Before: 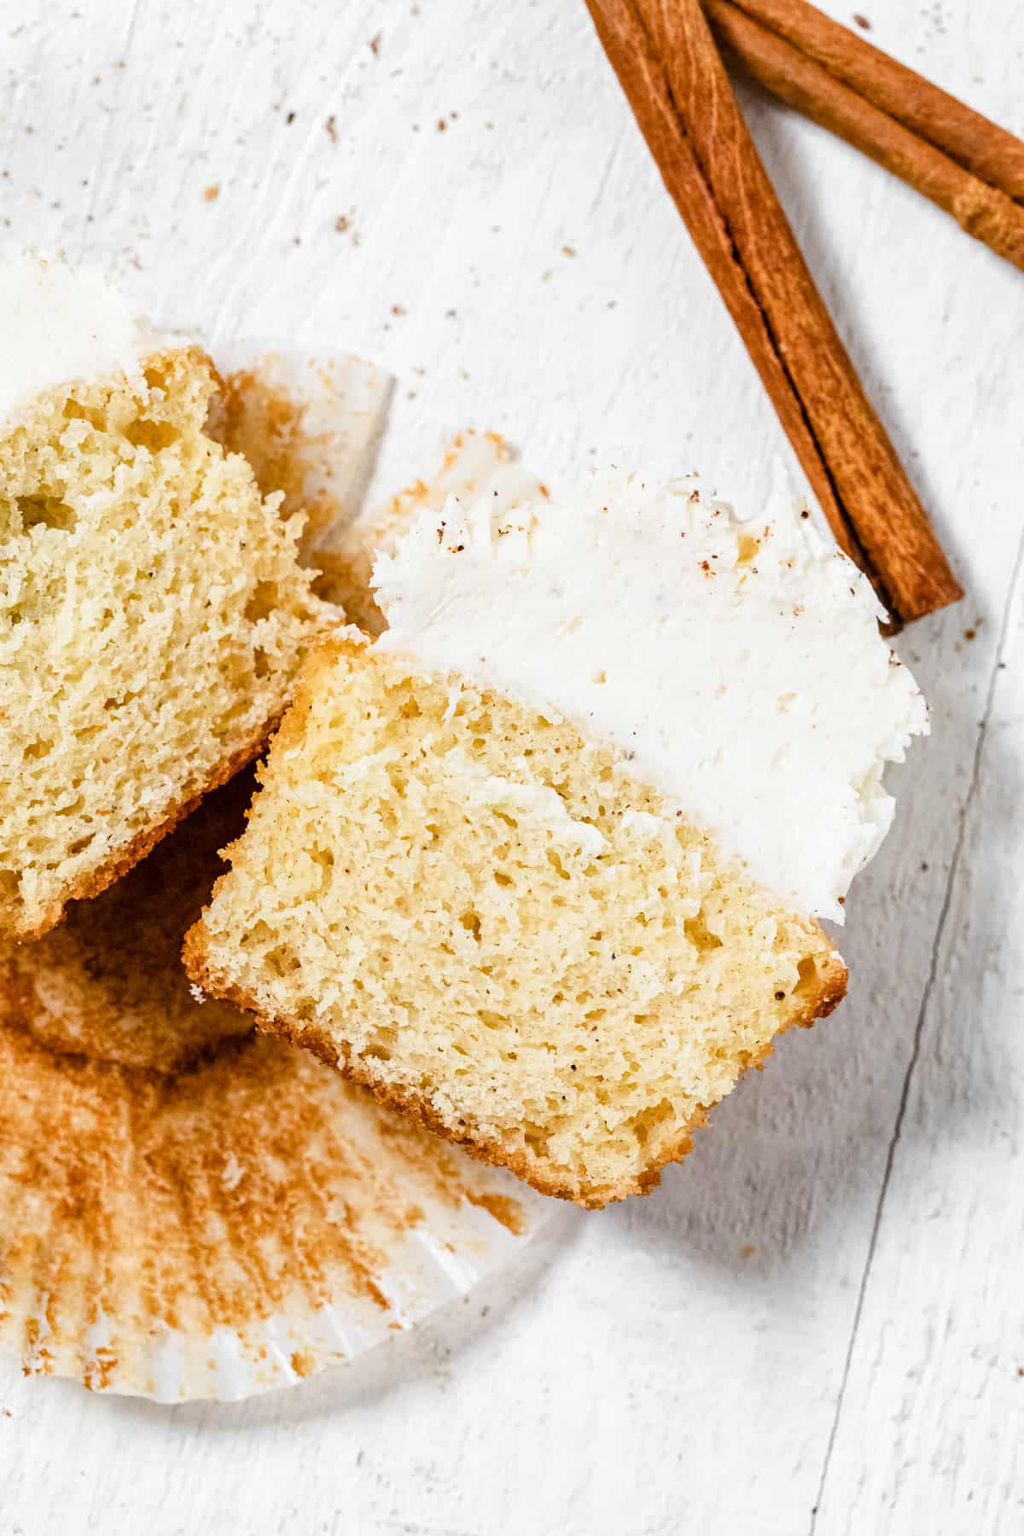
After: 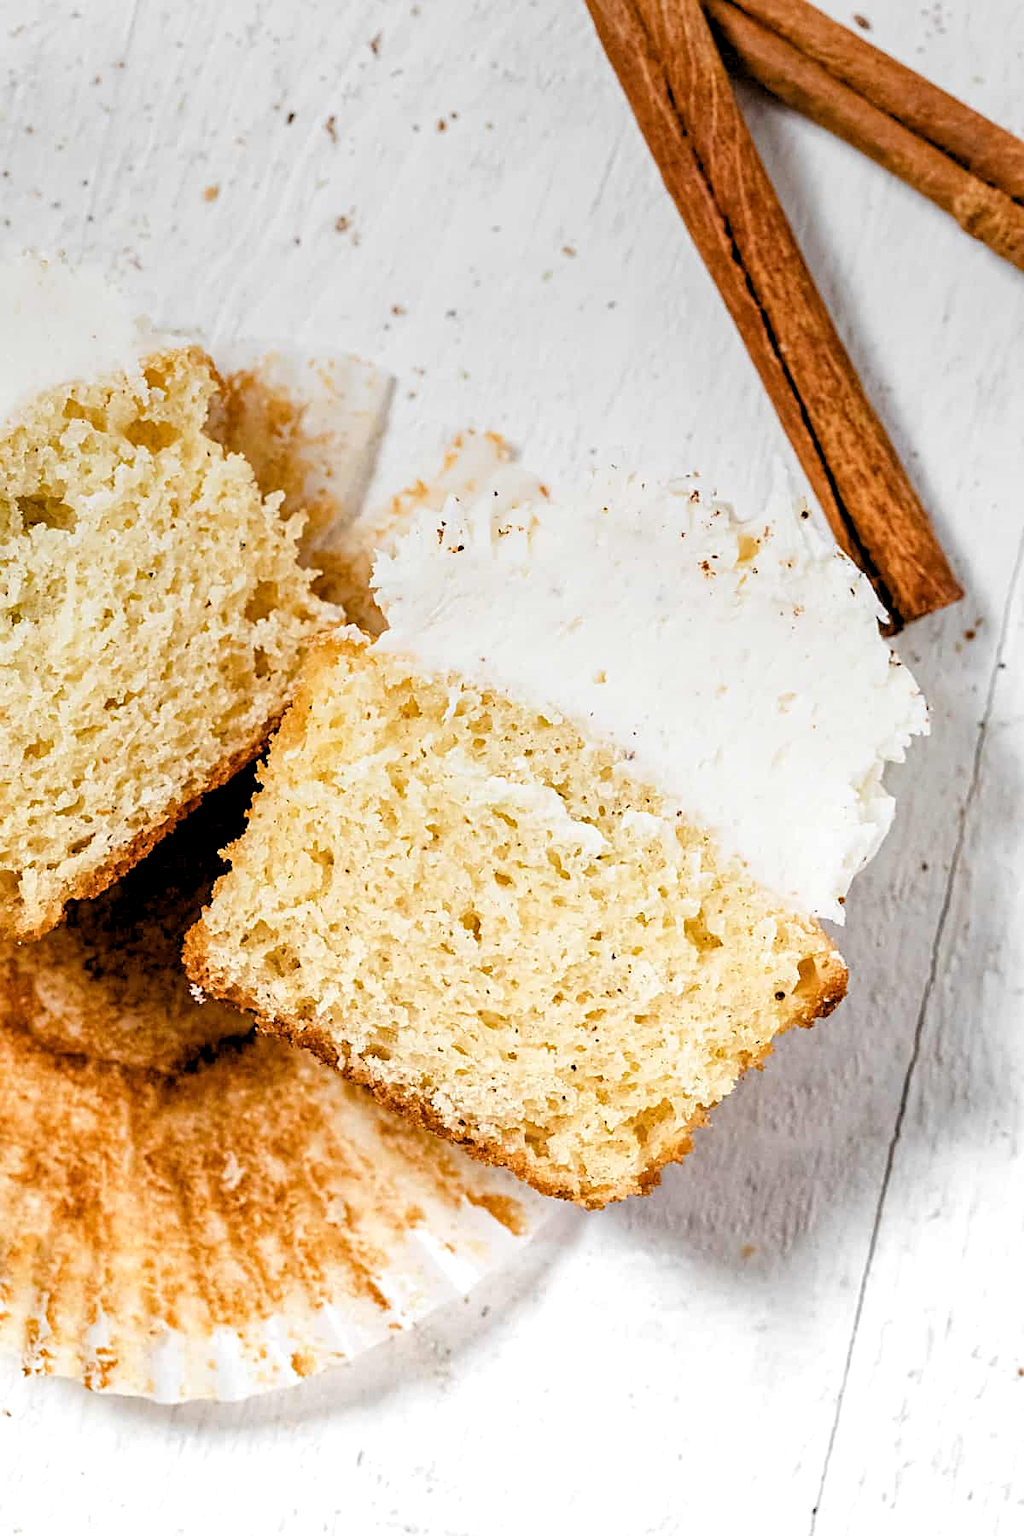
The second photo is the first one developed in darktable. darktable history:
graduated density: on, module defaults
sharpen: on, module defaults
rgb levels: levels [[0.01, 0.419, 0.839], [0, 0.5, 1], [0, 0.5, 1]]
